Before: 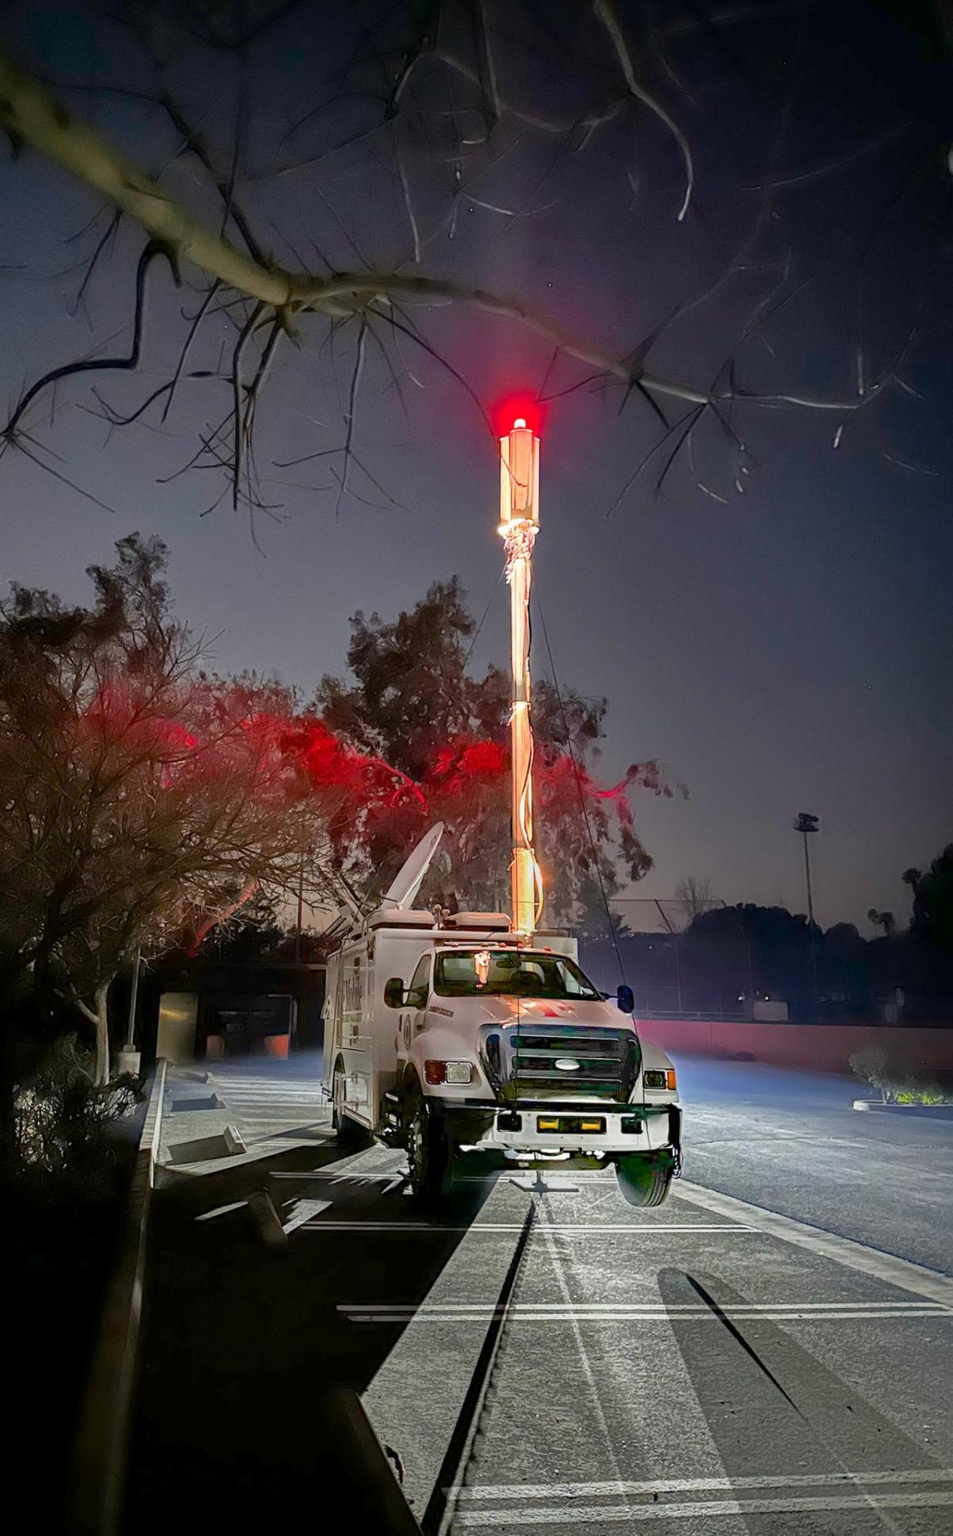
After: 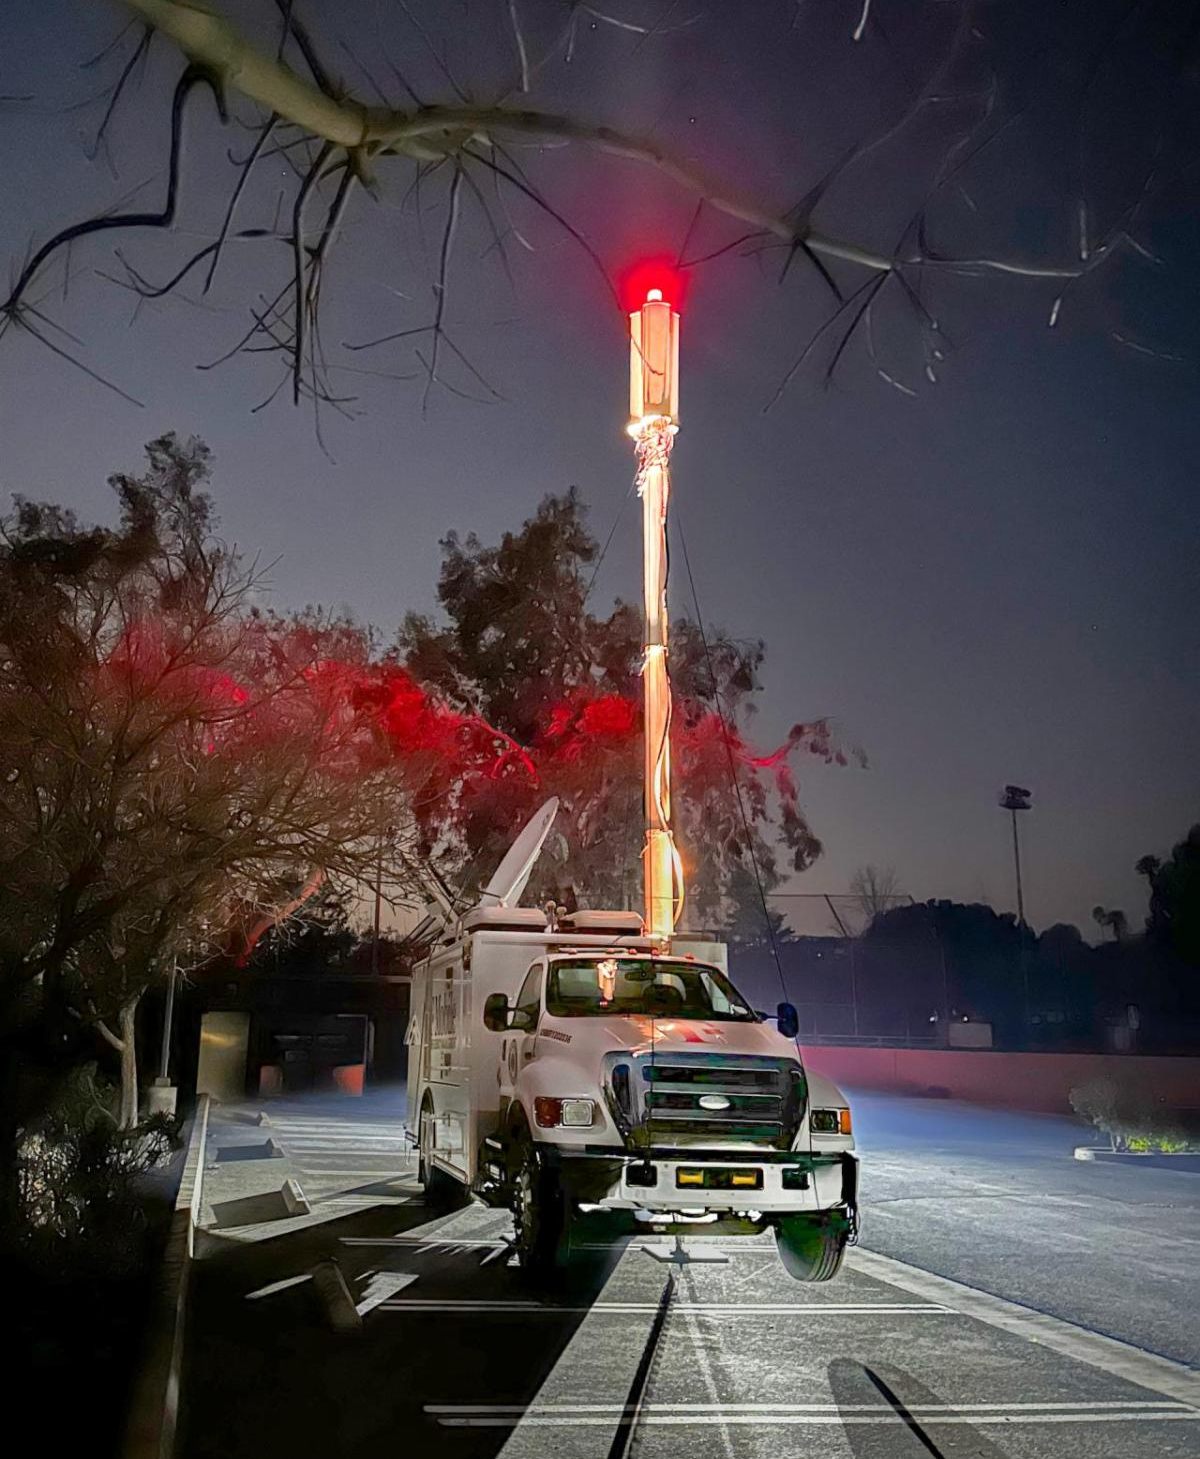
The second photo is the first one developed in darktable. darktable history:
crop and rotate: top 12.395%, bottom 12.162%
